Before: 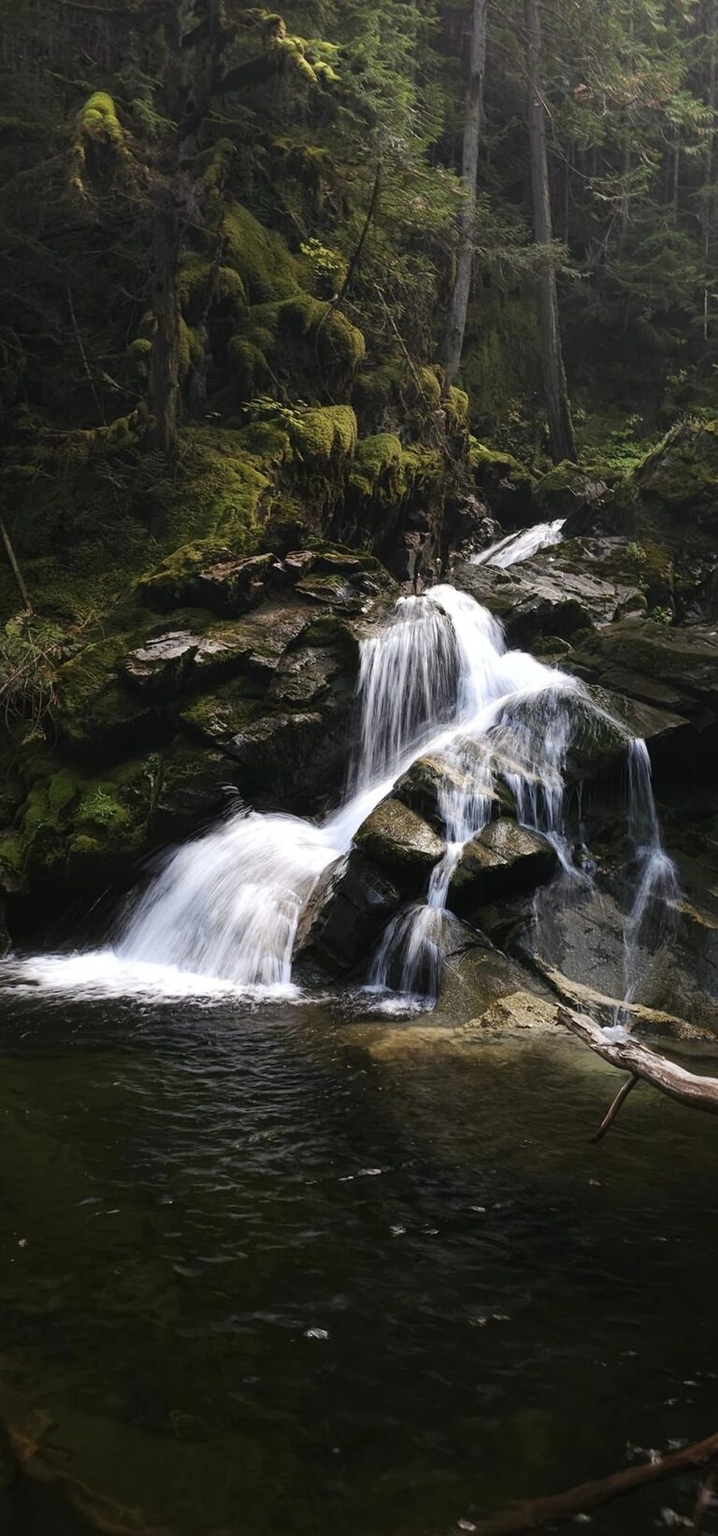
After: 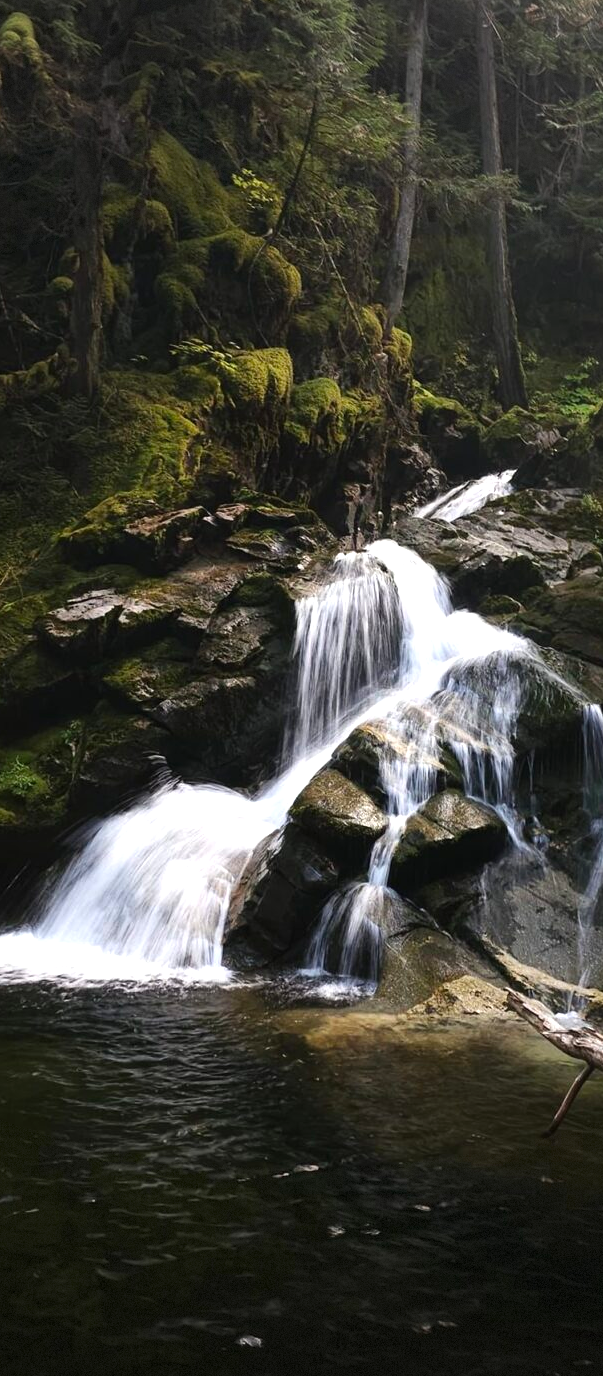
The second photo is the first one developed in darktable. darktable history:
crop: left 11.661%, top 5.257%, right 9.573%, bottom 10.728%
vignetting: fall-off start 100.28%, brightness -0.182, saturation -0.296, width/height ratio 1.305, dithering 8-bit output
tone equalizer: -8 EV -0.394 EV, -7 EV -0.394 EV, -6 EV -0.306 EV, -5 EV -0.206 EV, -3 EV 0.215 EV, -2 EV 0.334 EV, -1 EV 0.368 EV, +0 EV 0.437 EV, smoothing diameter 24.91%, edges refinement/feathering 14.61, preserve details guided filter
